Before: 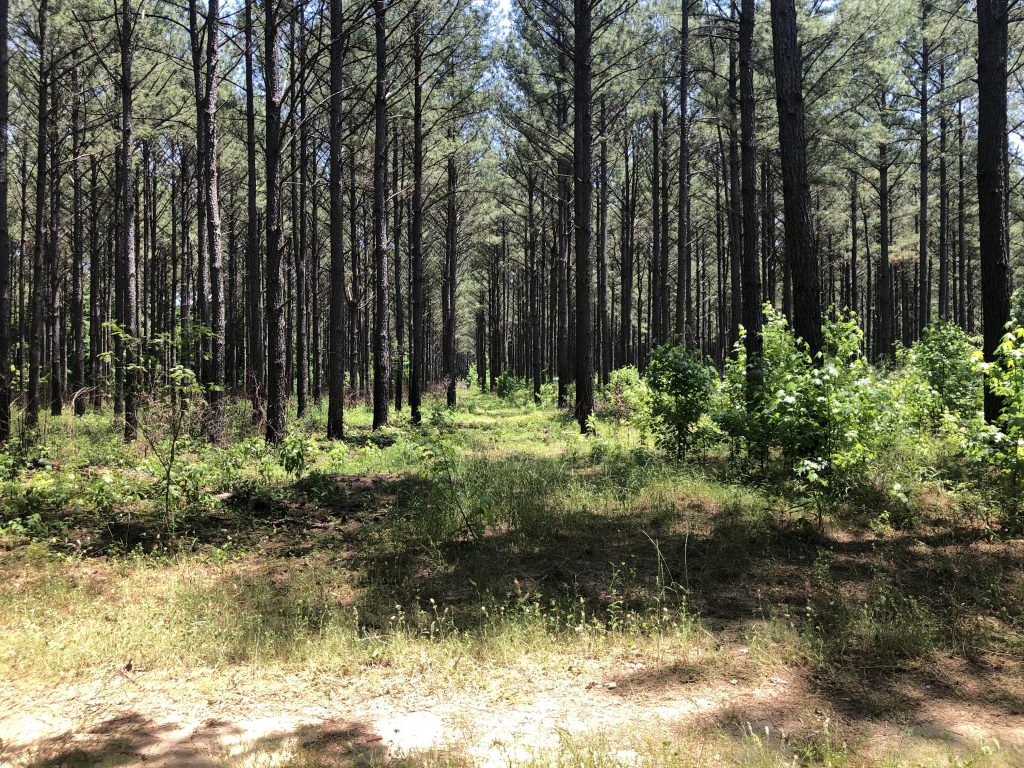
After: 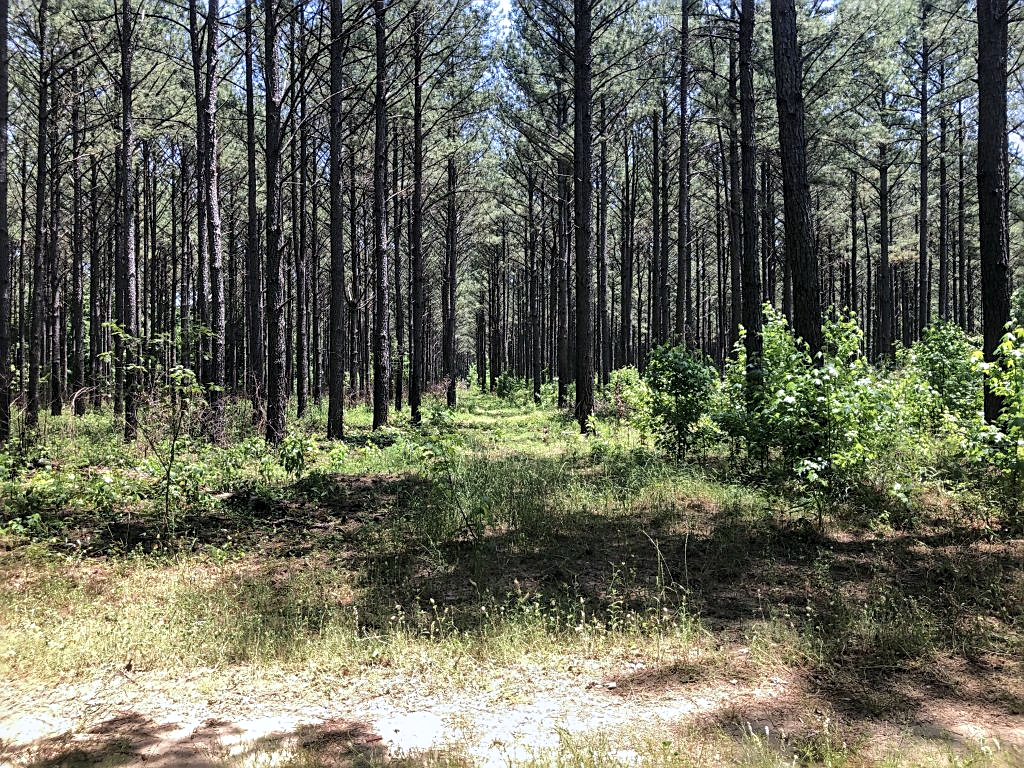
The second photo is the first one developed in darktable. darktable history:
local contrast: on, module defaults
color calibration: illuminant as shot in camera, x 0.358, y 0.373, temperature 4628.91 K
sharpen: on, module defaults
